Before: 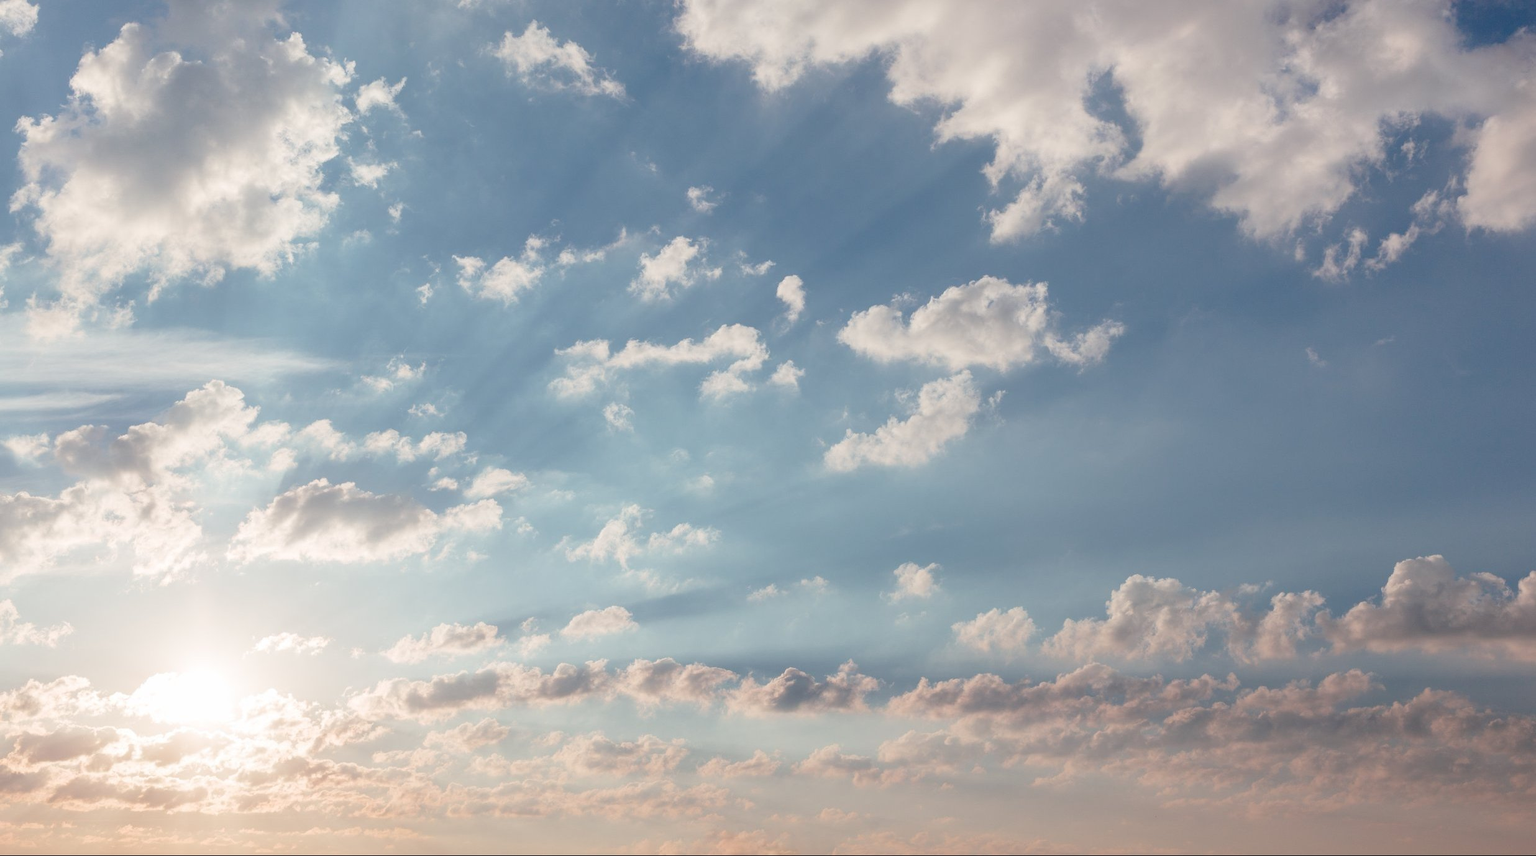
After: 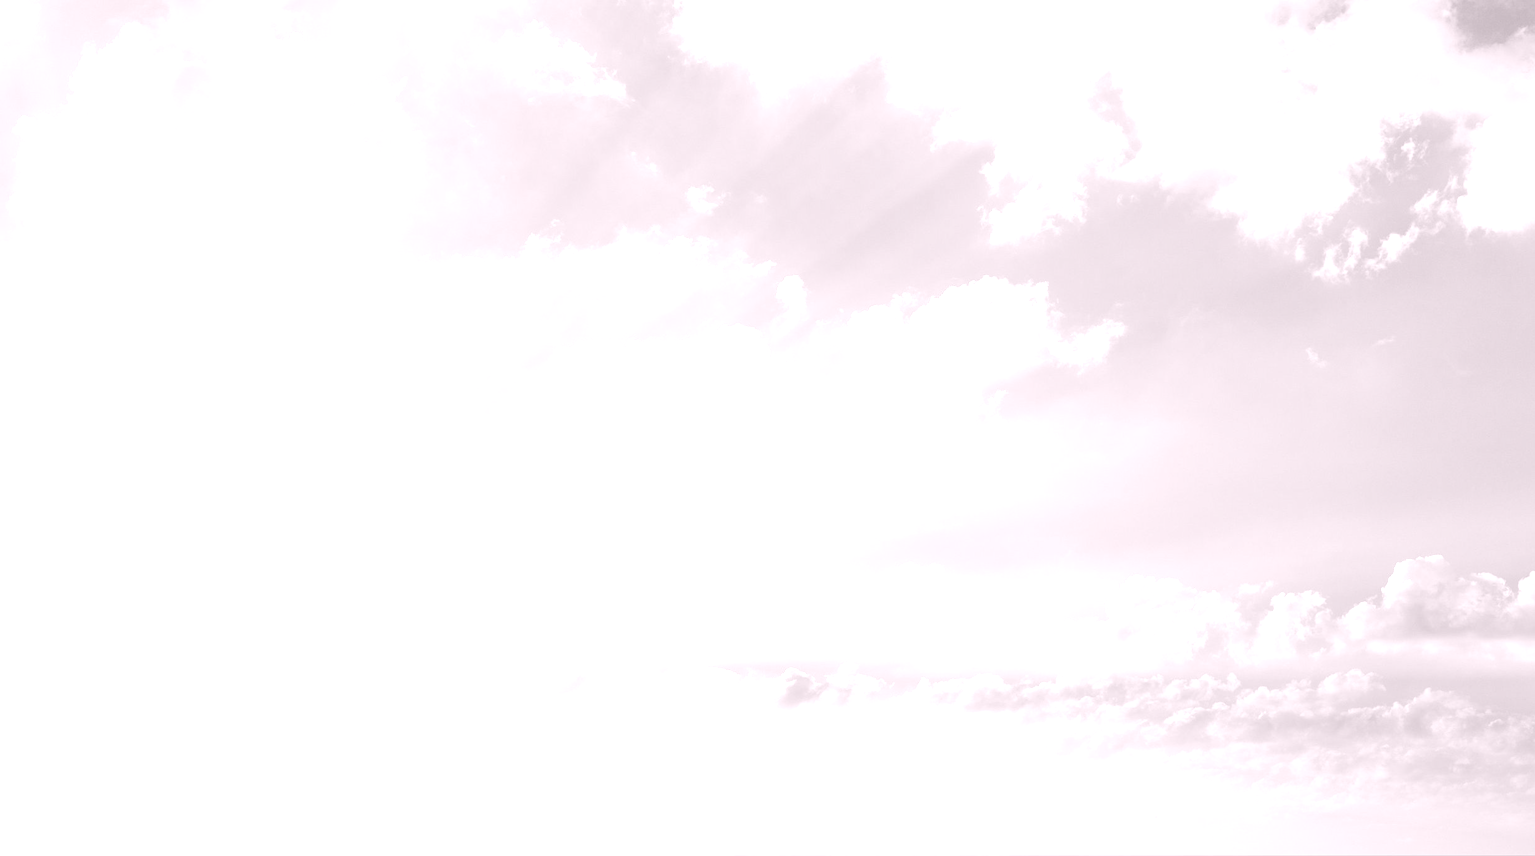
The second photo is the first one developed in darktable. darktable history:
tone equalizer: on, module defaults
colorize: hue 25.2°, saturation 83%, source mix 82%, lightness 79%, version 1
